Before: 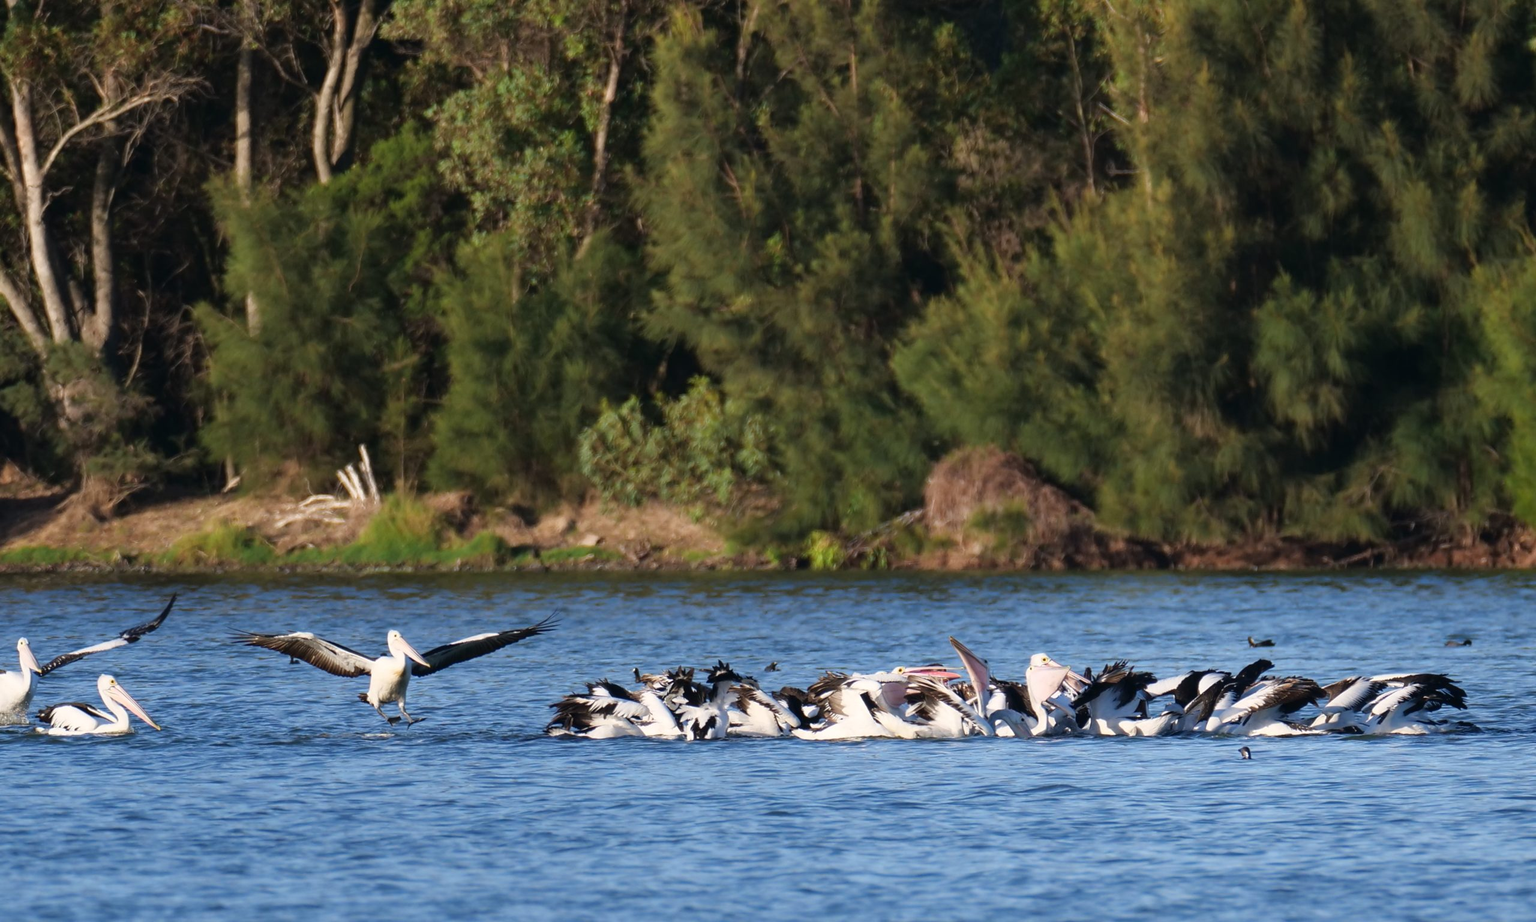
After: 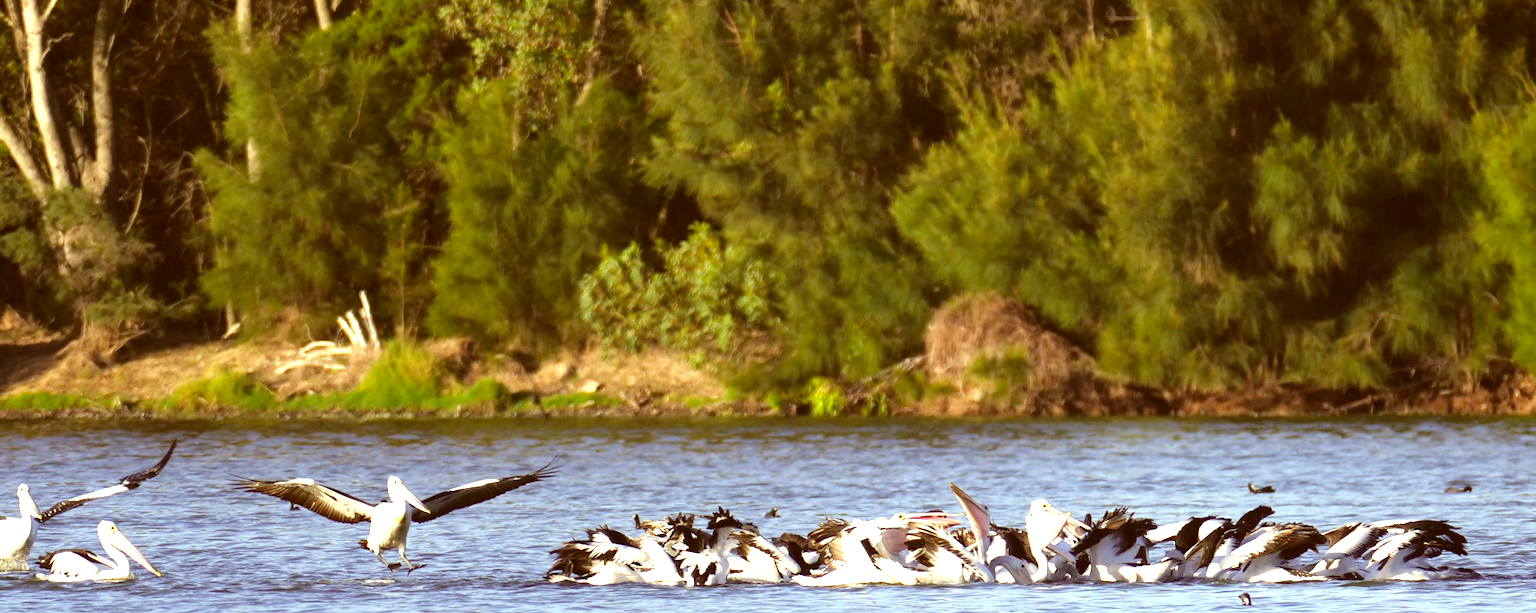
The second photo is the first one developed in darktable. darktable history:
crop: top 16.727%, bottom 16.727%
white balance: red 0.925, blue 1.046
color correction: highlights a* 1.12, highlights b* 24.26, shadows a* 15.58, shadows b* 24.26
exposure: black level correction 0, exposure 1.1 EV, compensate exposure bias true, compensate highlight preservation false
